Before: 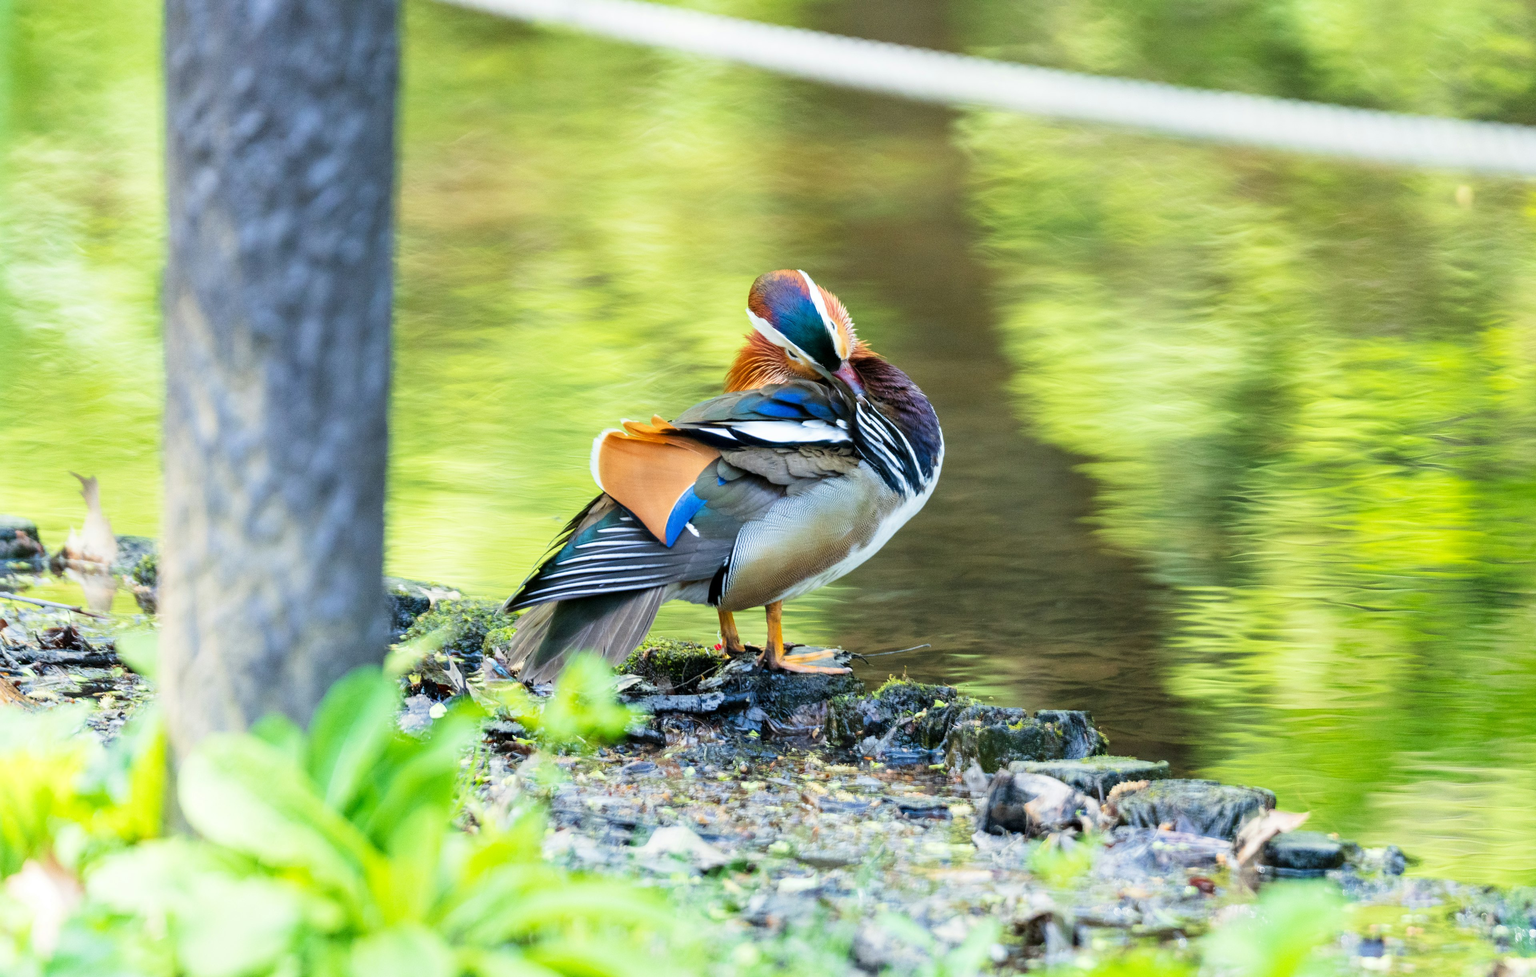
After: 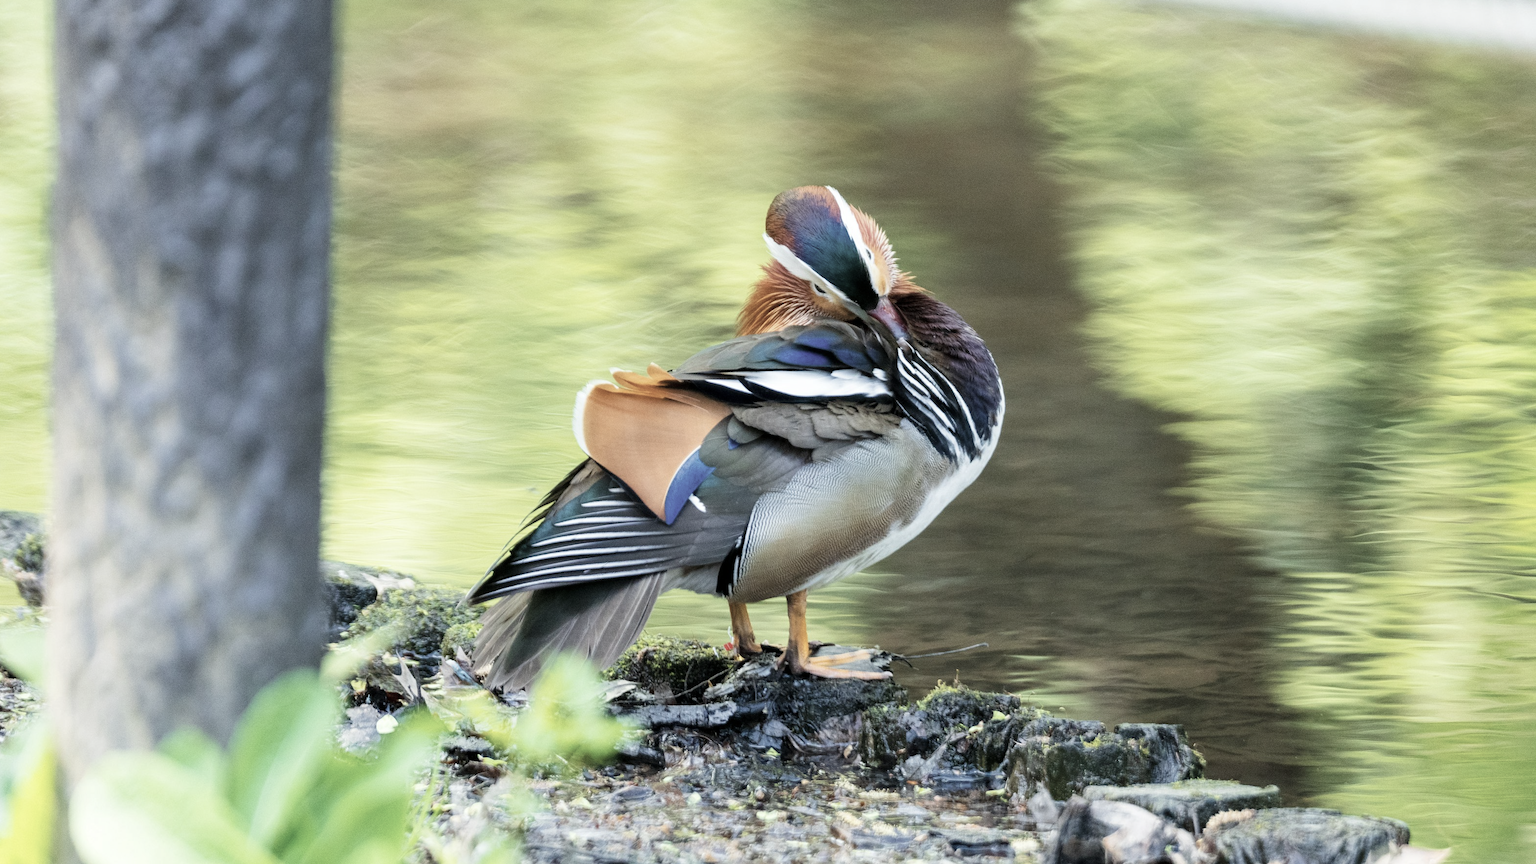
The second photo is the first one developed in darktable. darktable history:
crop: left 7.9%, top 12.047%, right 10.17%, bottom 15.454%
tone equalizer: edges refinement/feathering 500, mask exposure compensation -1.57 EV, preserve details no
color correction: highlights b* -0.01, saturation 0.512
